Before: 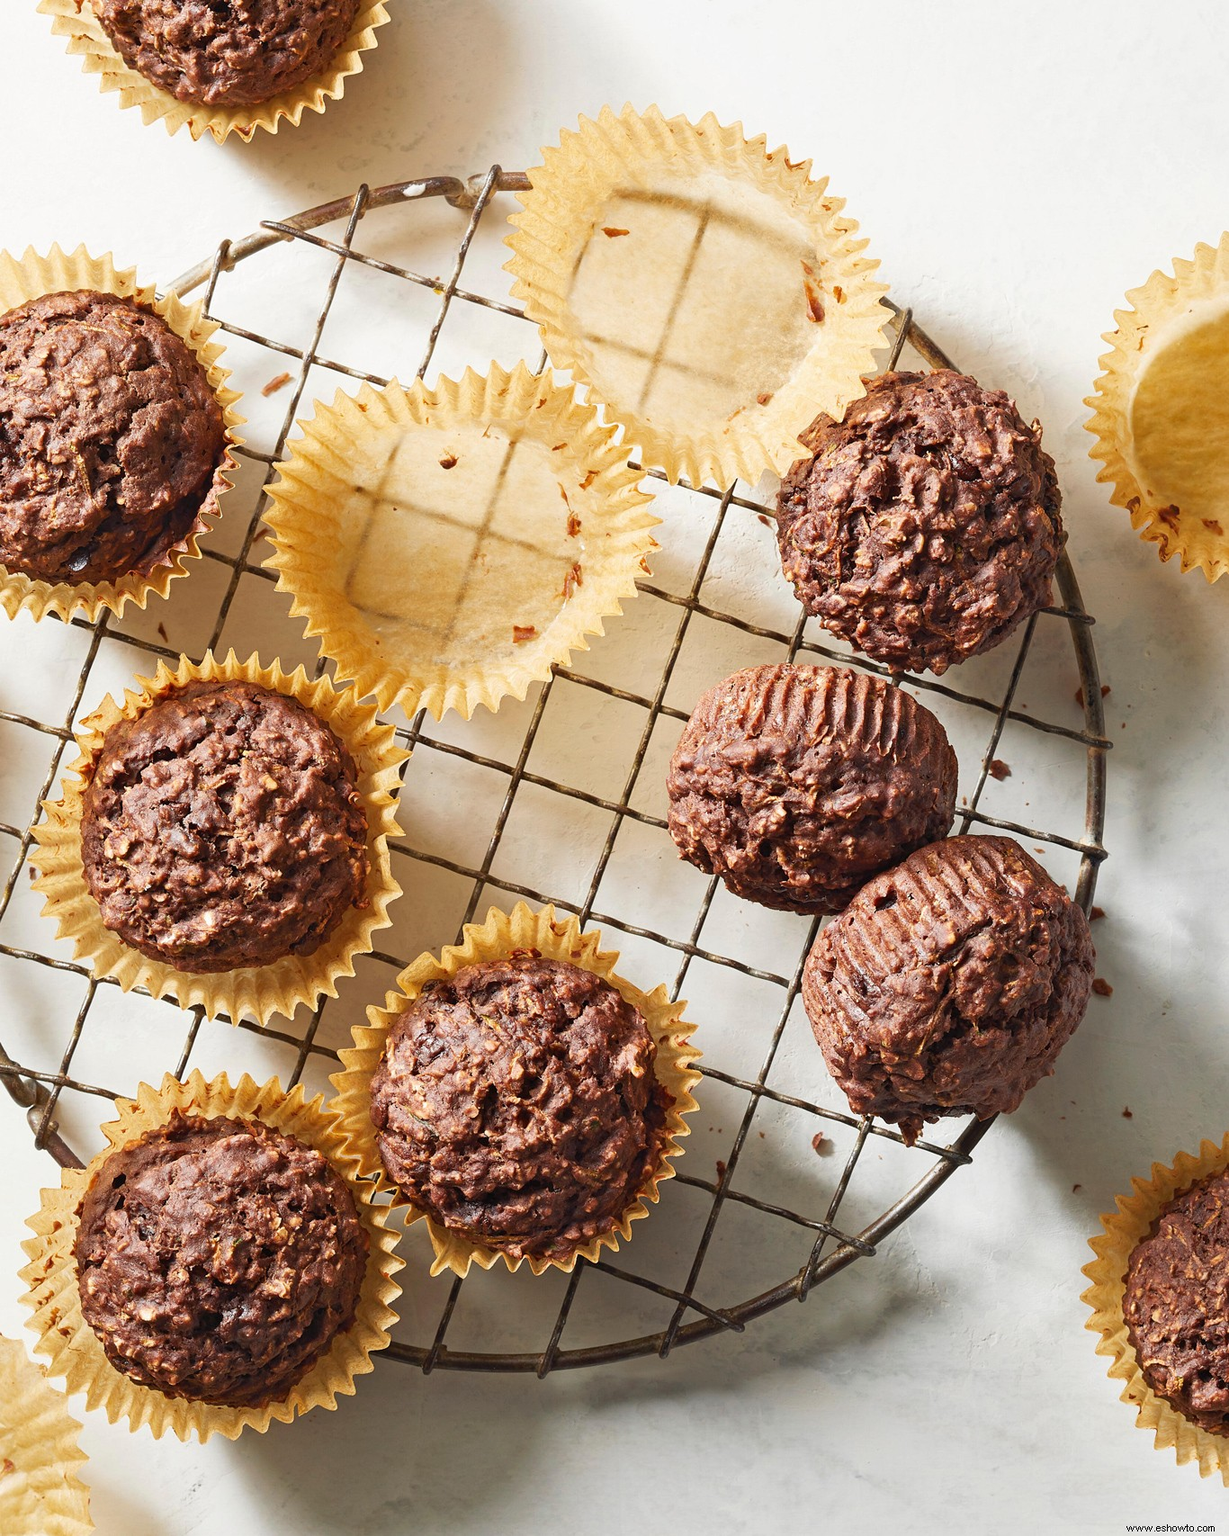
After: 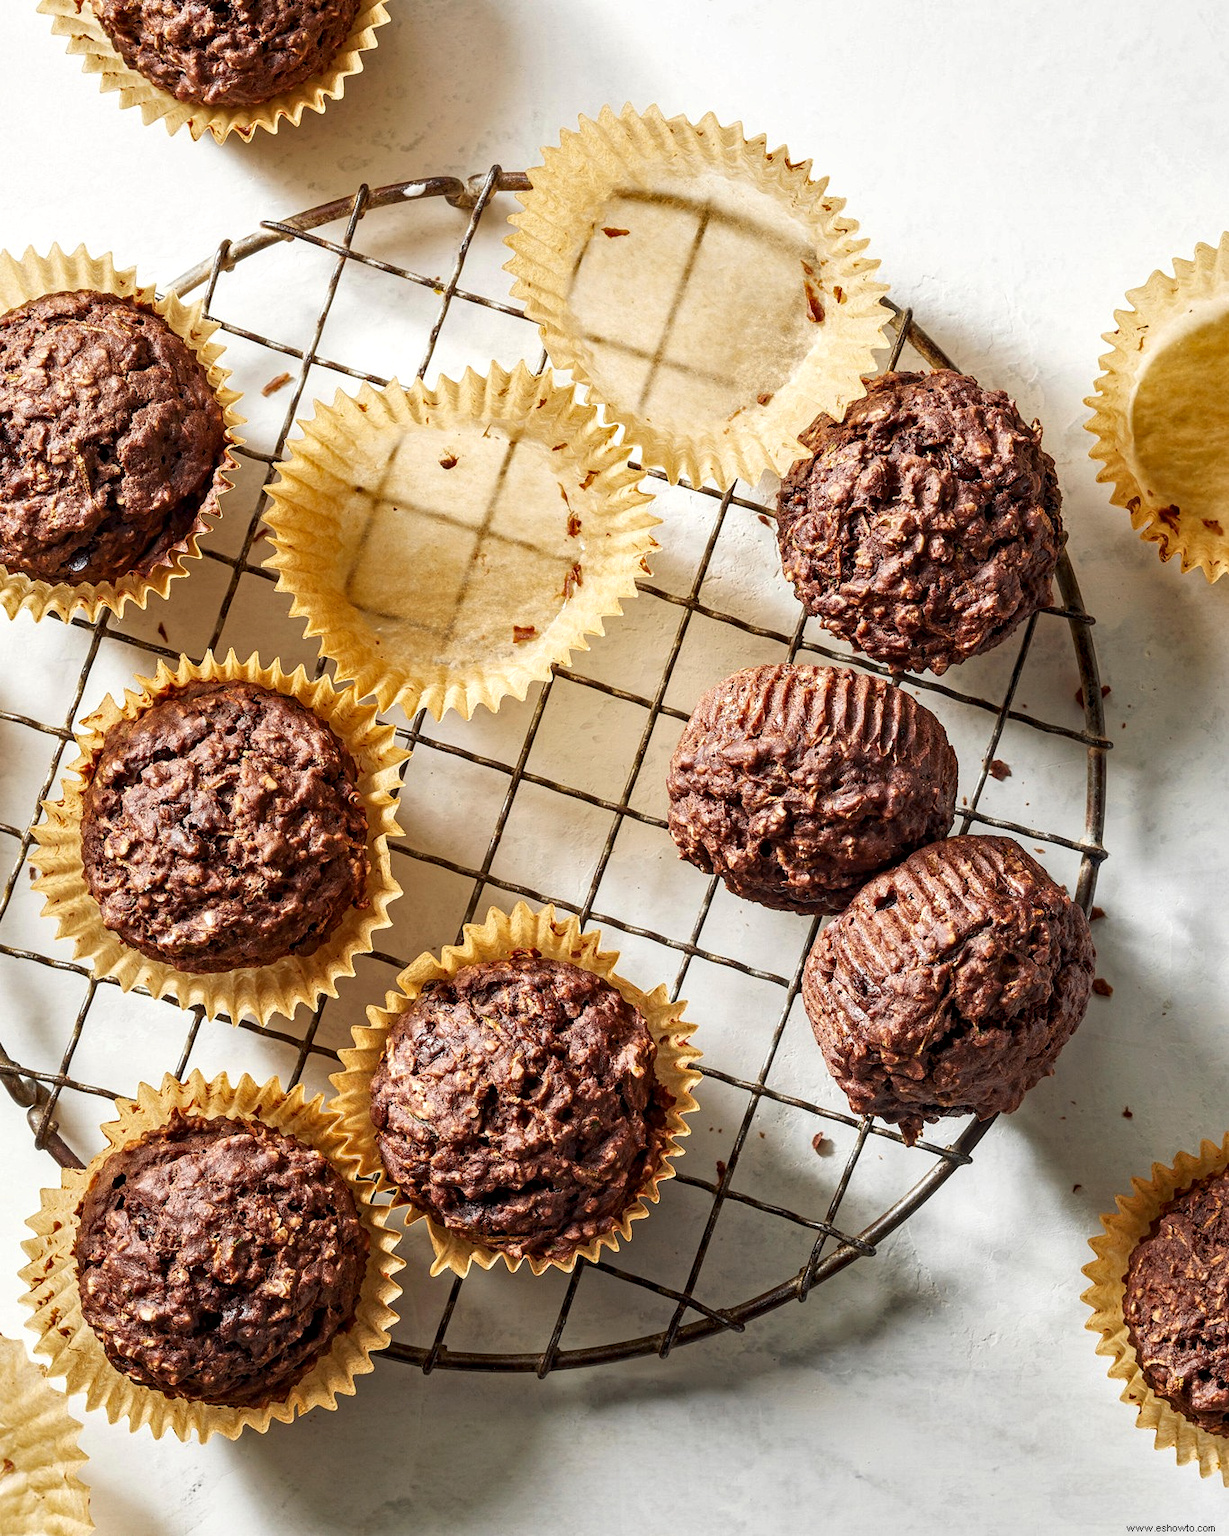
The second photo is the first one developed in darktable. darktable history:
shadows and highlights: shadows 51.72, highlights -28.26, soften with gaussian
local contrast: highlights 58%, detail 146%
